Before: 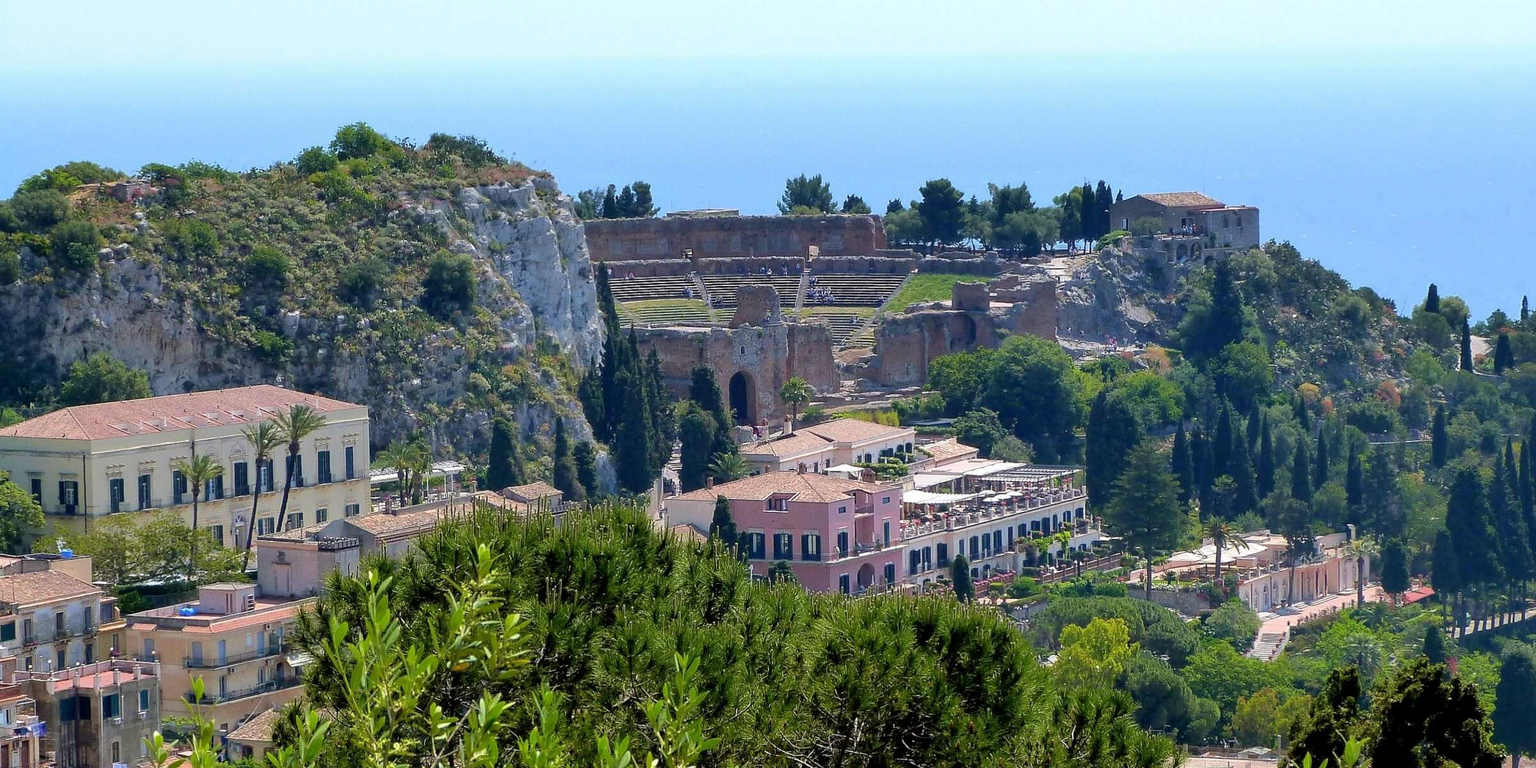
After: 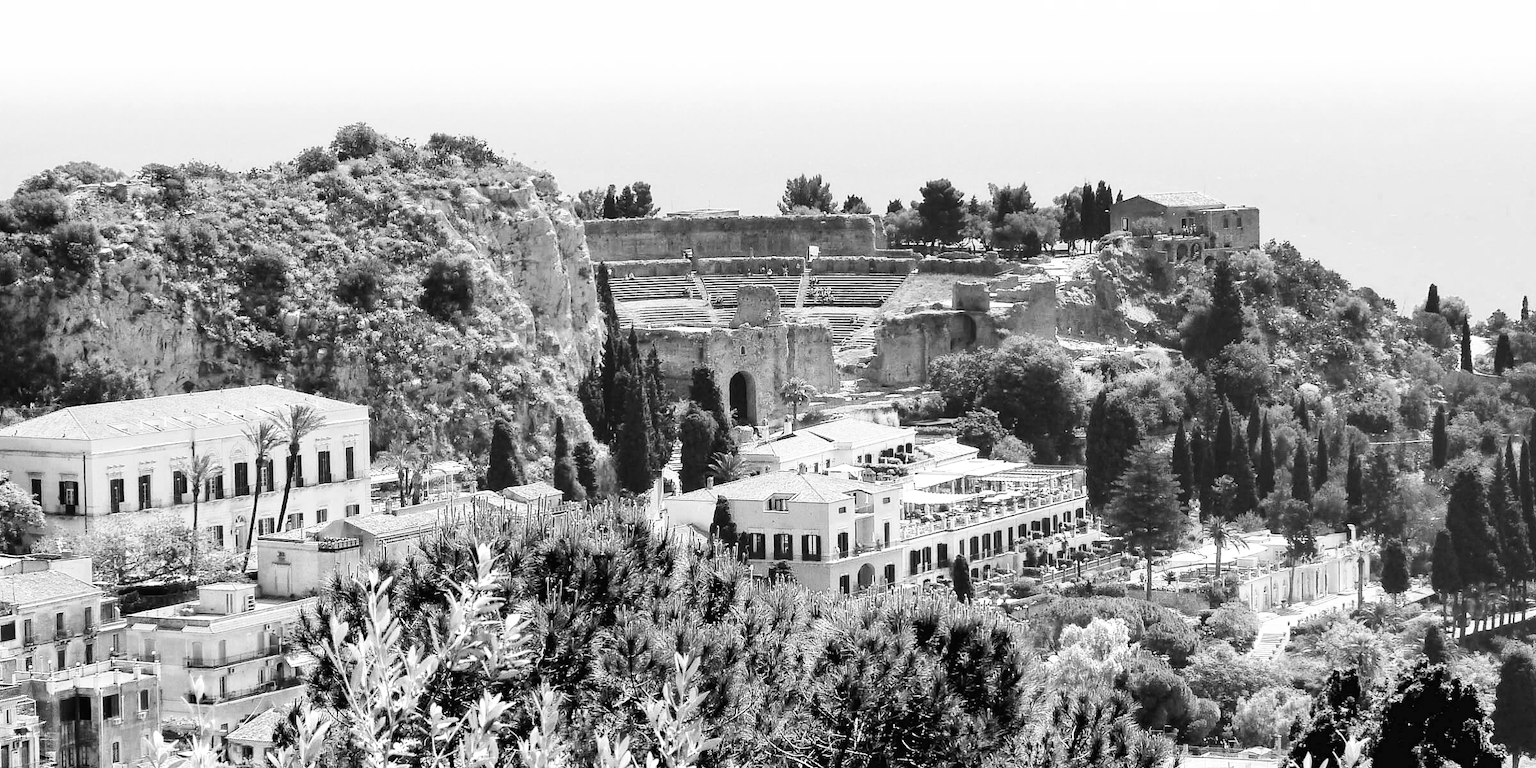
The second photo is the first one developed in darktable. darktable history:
color zones: curves: ch0 [(0.002, 0.593) (0.143, 0.417) (0.285, 0.541) (0.455, 0.289) (0.608, 0.327) (0.727, 0.283) (0.869, 0.571) (1, 0.603)]; ch1 [(0, 0) (0.143, 0) (0.286, 0) (0.429, 0) (0.571, 0) (0.714, 0) (0.857, 0)]
exposure: exposure 0.2 EV, compensate highlight preservation false
base curve: curves: ch0 [(0, 0.003) (0.001, 0.002) (0.006, 0.004) (0.02, 0.022) (0.048, 0.086) (0.094, 0.234) (0.162, 0.431) (0.258, 0.629) (0.385, 0.8) (0.548, 0.918) (0.751, 0.988) (1, 1)], preserve colors none
